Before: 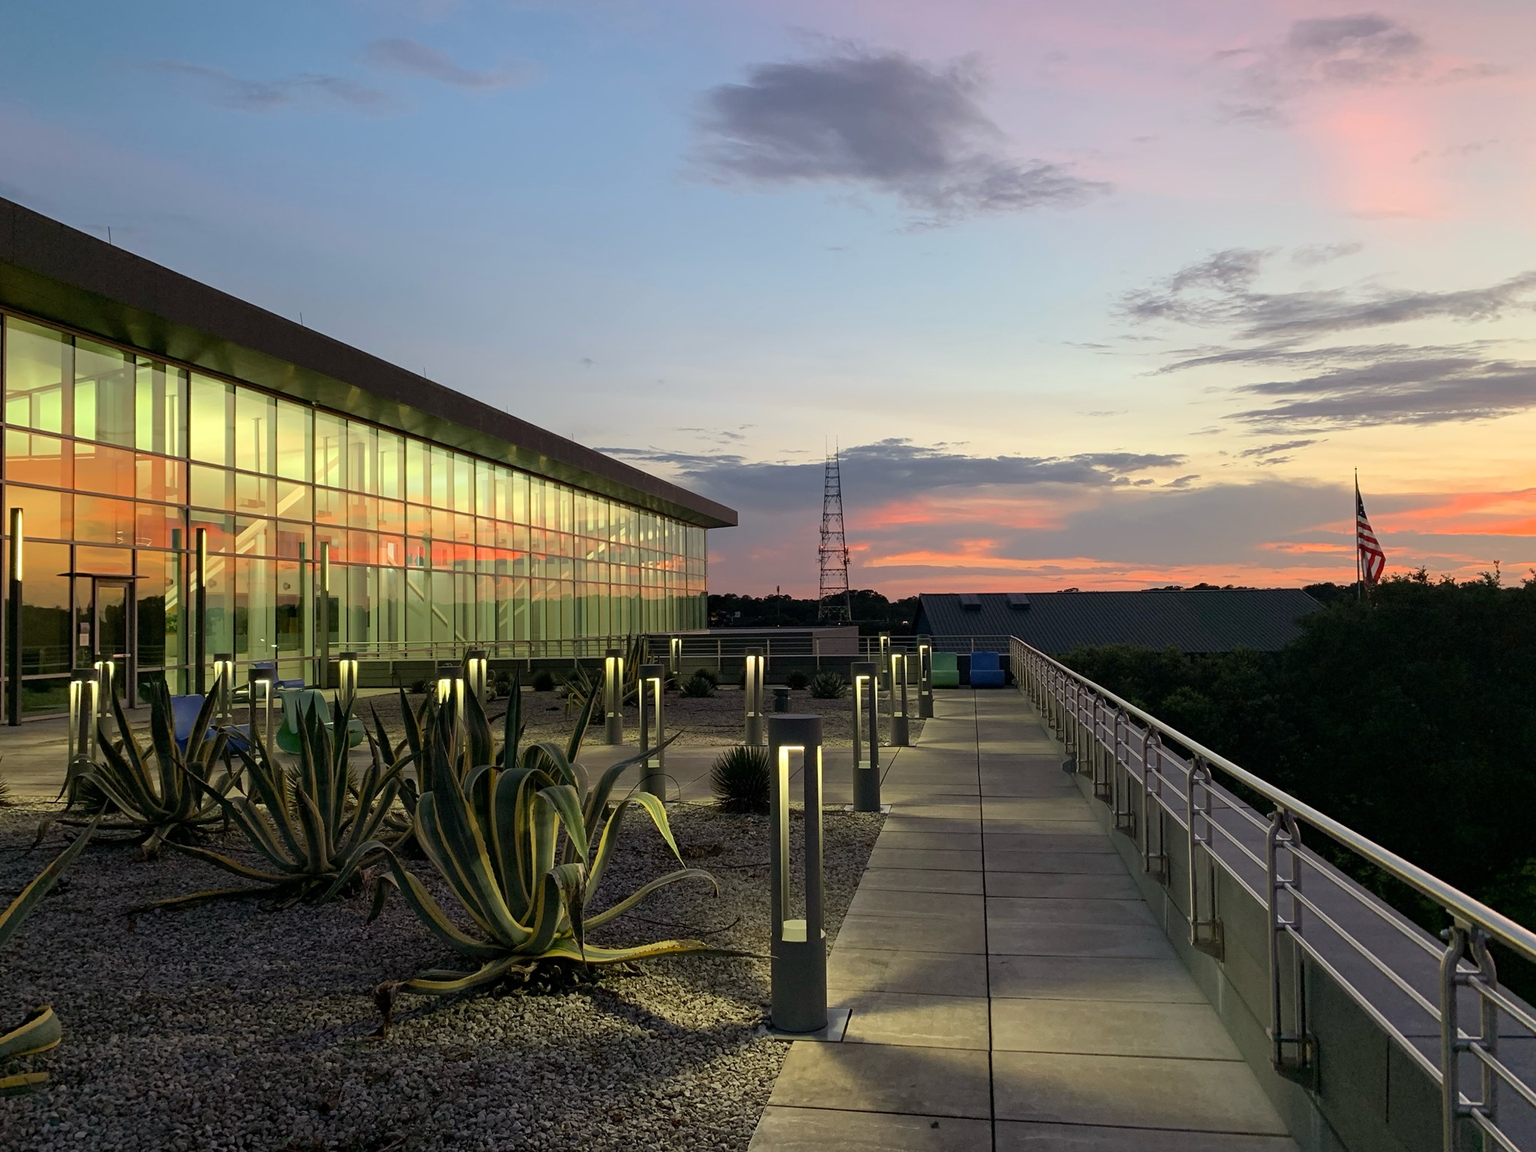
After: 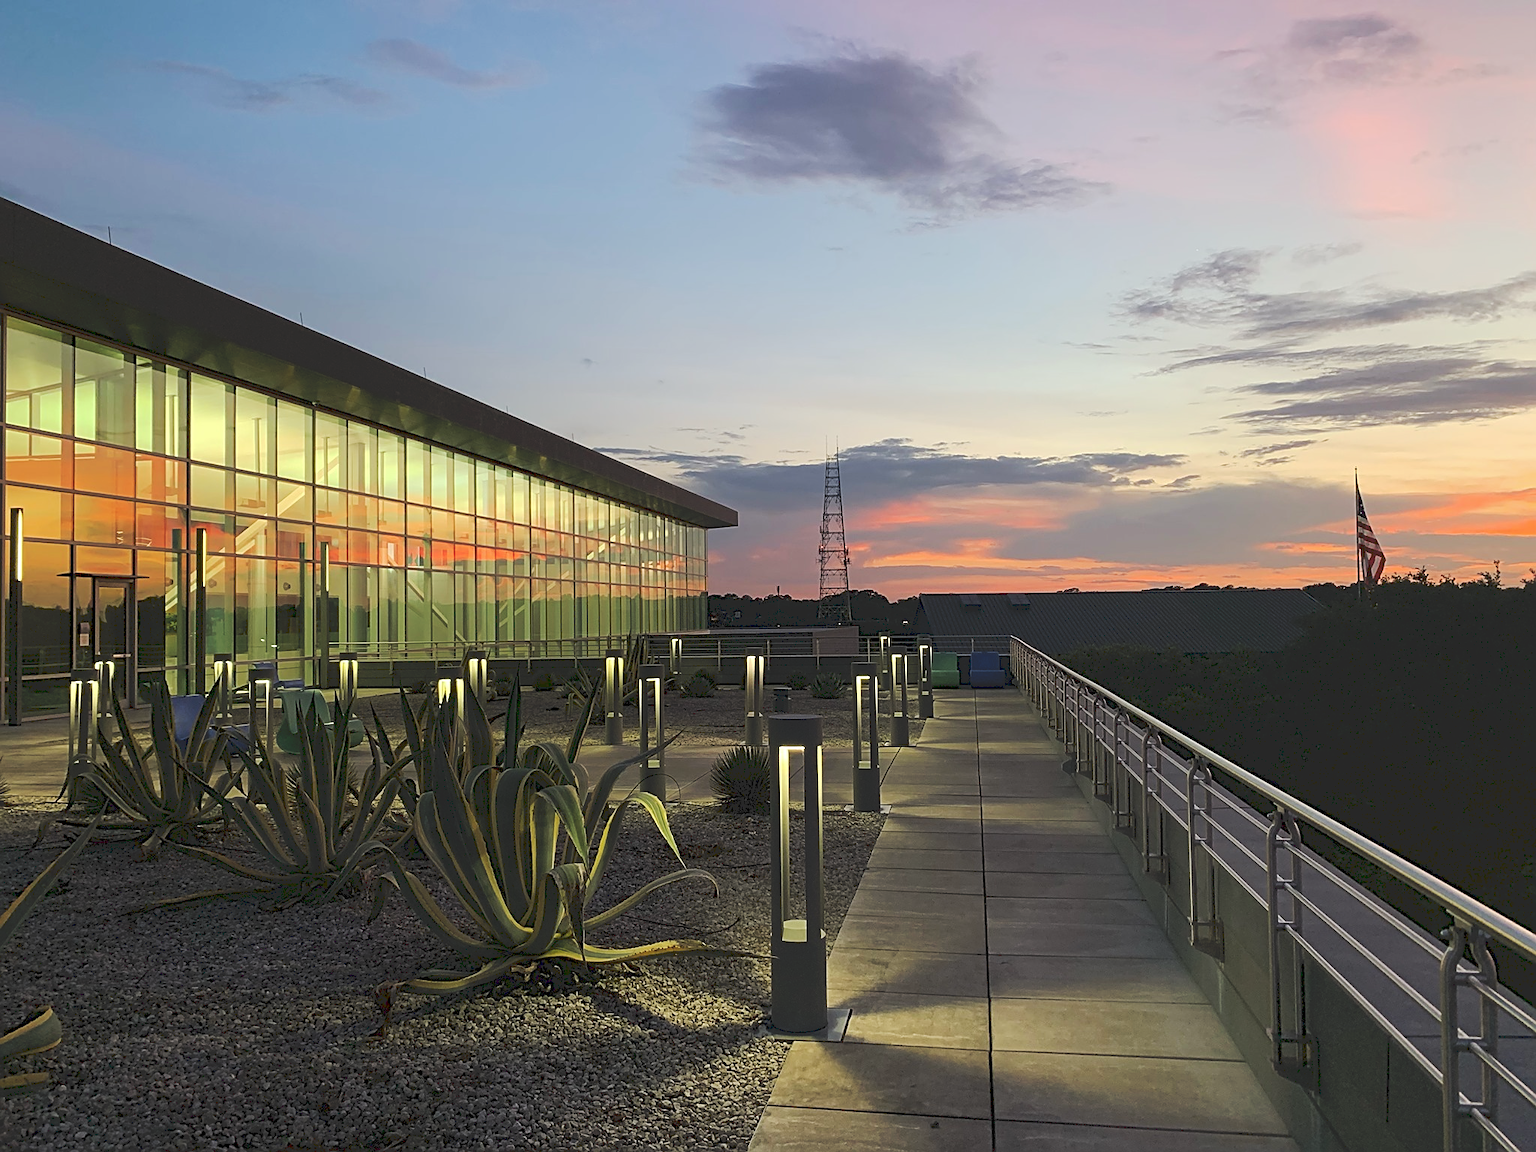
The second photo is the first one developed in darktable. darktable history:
sharpen: on, module defaults
tone curve: curves: ch0 [(0, 0) (0.003, 0.156) (0.011, 0.156) (0.025, 0.157) (0.044, 0.164) (0.069, 0.172) (0.1, 0.181) (0.136, 0.191) (0.177, 0.214) (0.224, 0.245) (0.277, 0.285) (0.335, 0.333) (0.399, 0.387) (0.468, 0.471) (0.543, 0.556) (0.623, 0.648) (0.709, 0.734) (0.801, 0.809) (0.898, 0.891) (1, 1)], preserve colors none
